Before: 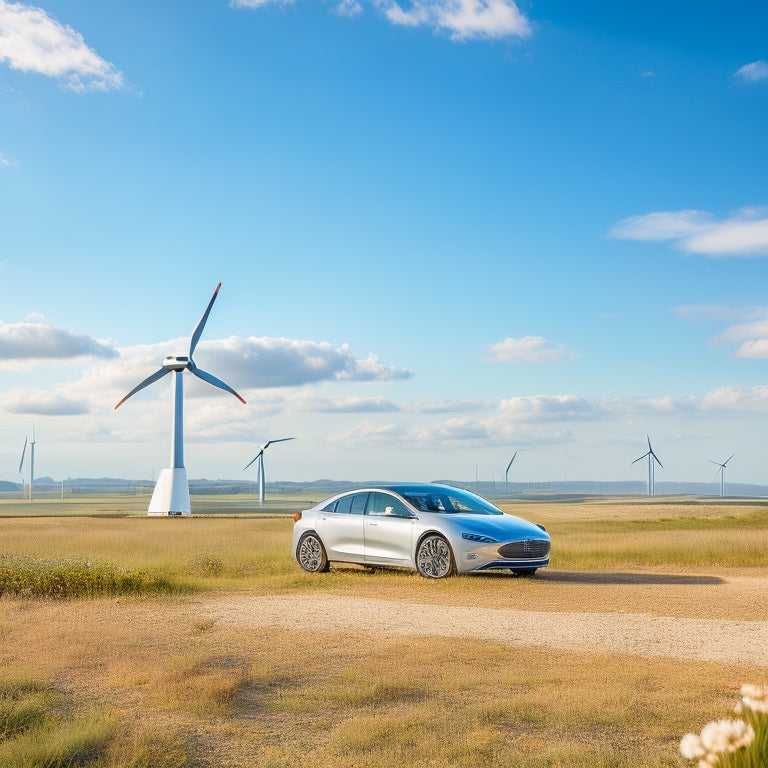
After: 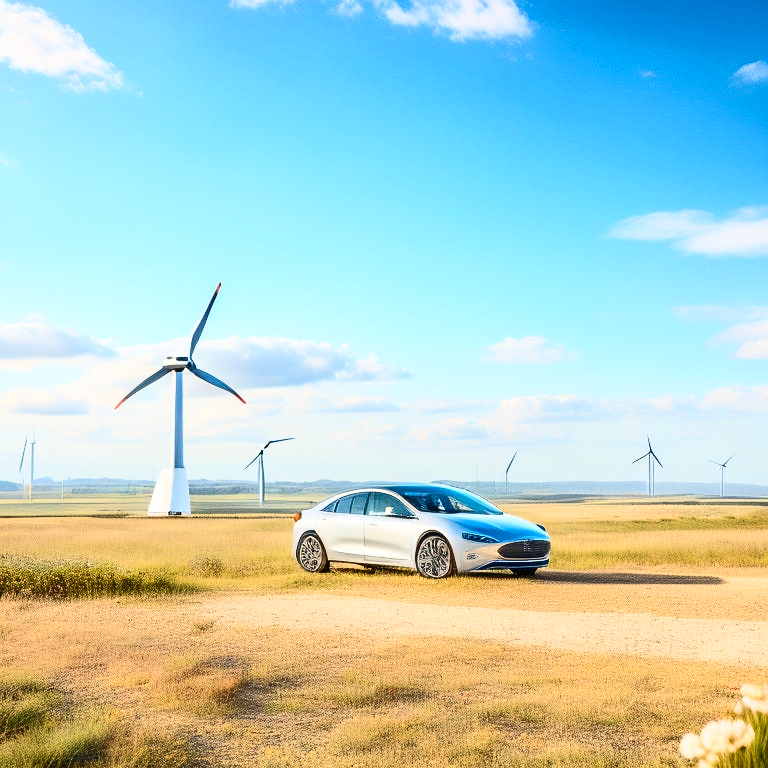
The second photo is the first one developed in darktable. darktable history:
contrast brightness saturation: contrast 0.402, brightness 0.106, saturation 0.208
